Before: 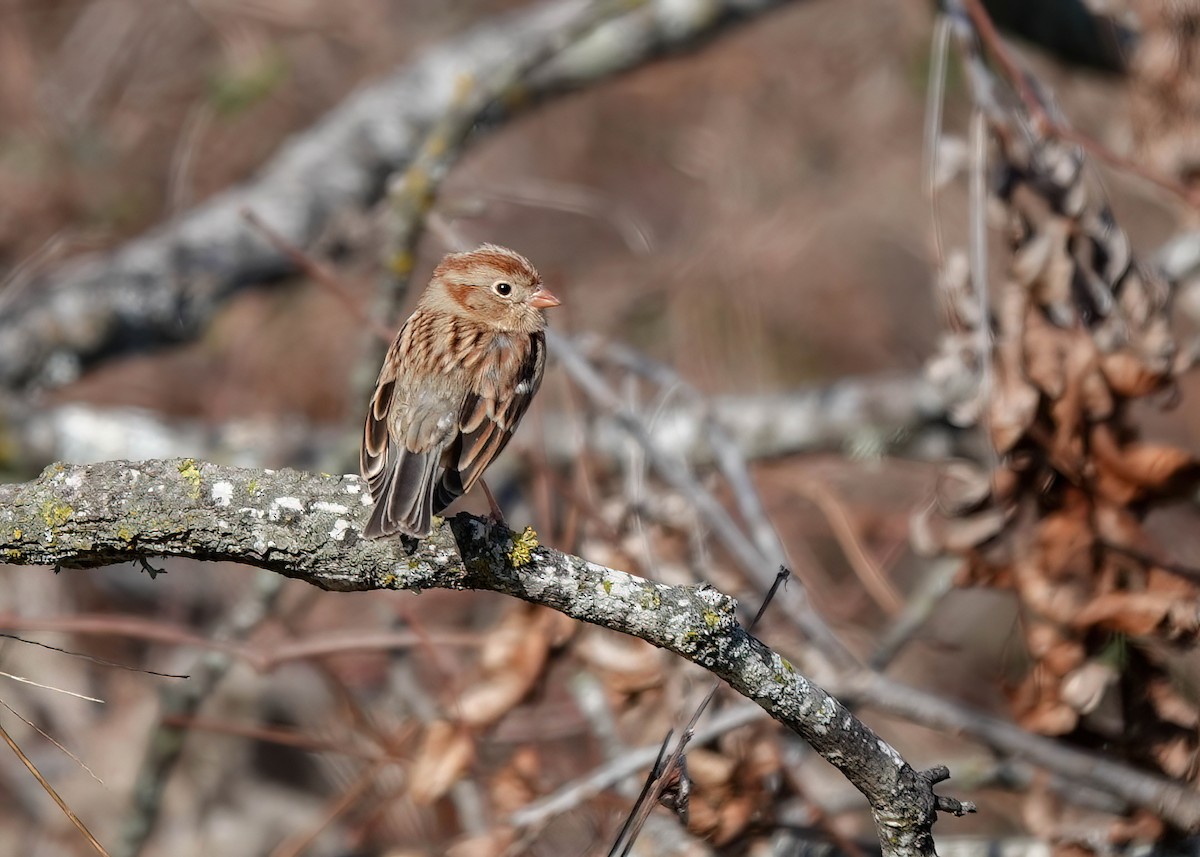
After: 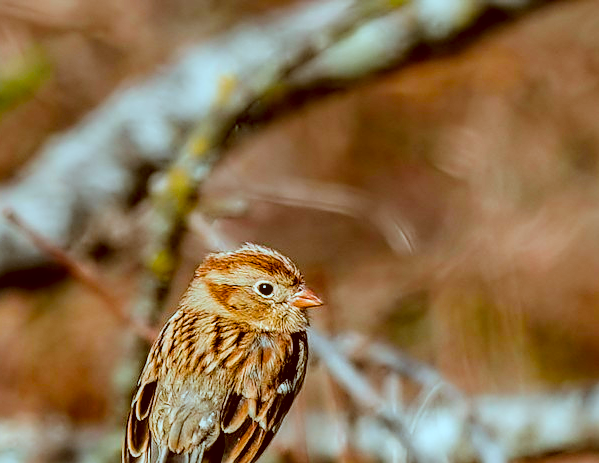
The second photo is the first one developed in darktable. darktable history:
color correction: highlights a* -15.04, highlights b* -16.09, shadows a* 10.88, shadows b* 29.29
filmic rgb: black relative exposure -5.07 EV, white relative exposure 3.96 EV, threshold 3.01 EV, hardness 2.88, contrast 1.296, highlights saturation mix -30.36%, enable highlight reconstruction true
exposure: compensate highlight preservation false
crop: left 19.859%, right 30.201%, bottom 45.946%
color balance rgb: highlights gain › luminance 14.492%, linear chroma grading › global chroma 33.006%, perceptual saturation grading › global saturation 37.304%, perceptual saturation grading › shadows 34.588%
local contrast: on, module defaults
sharpen: on, module defaults
